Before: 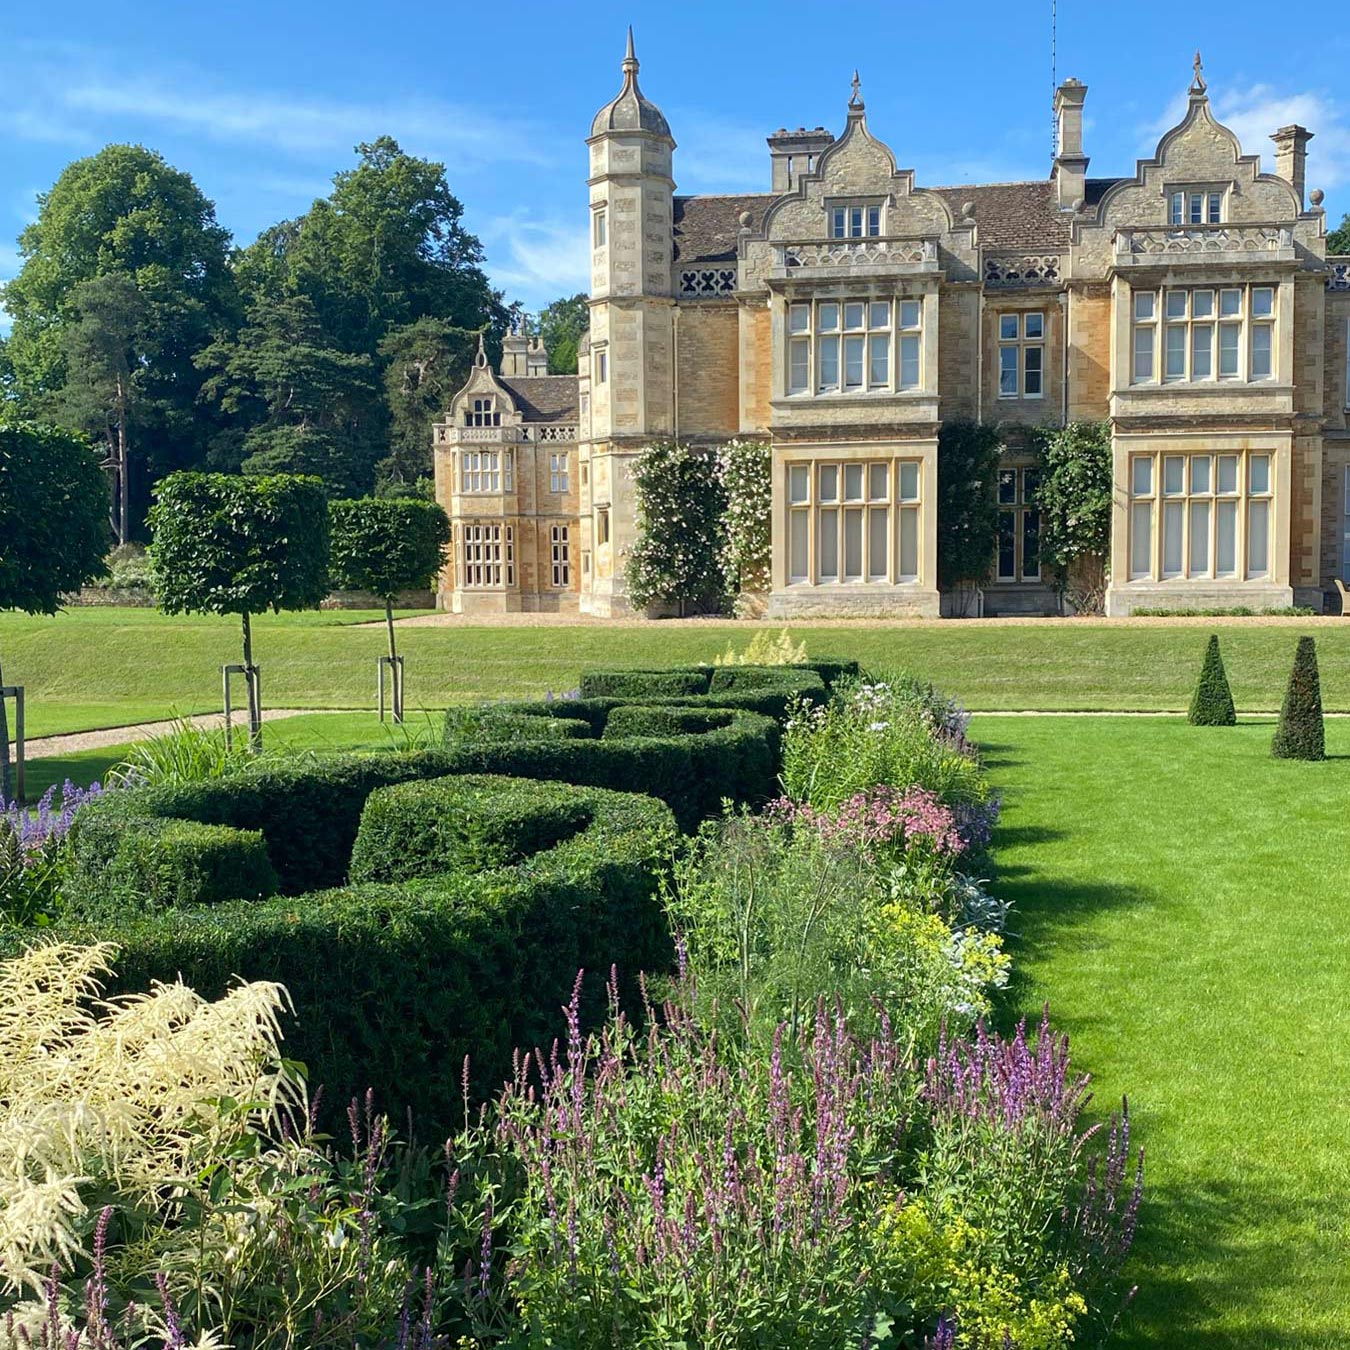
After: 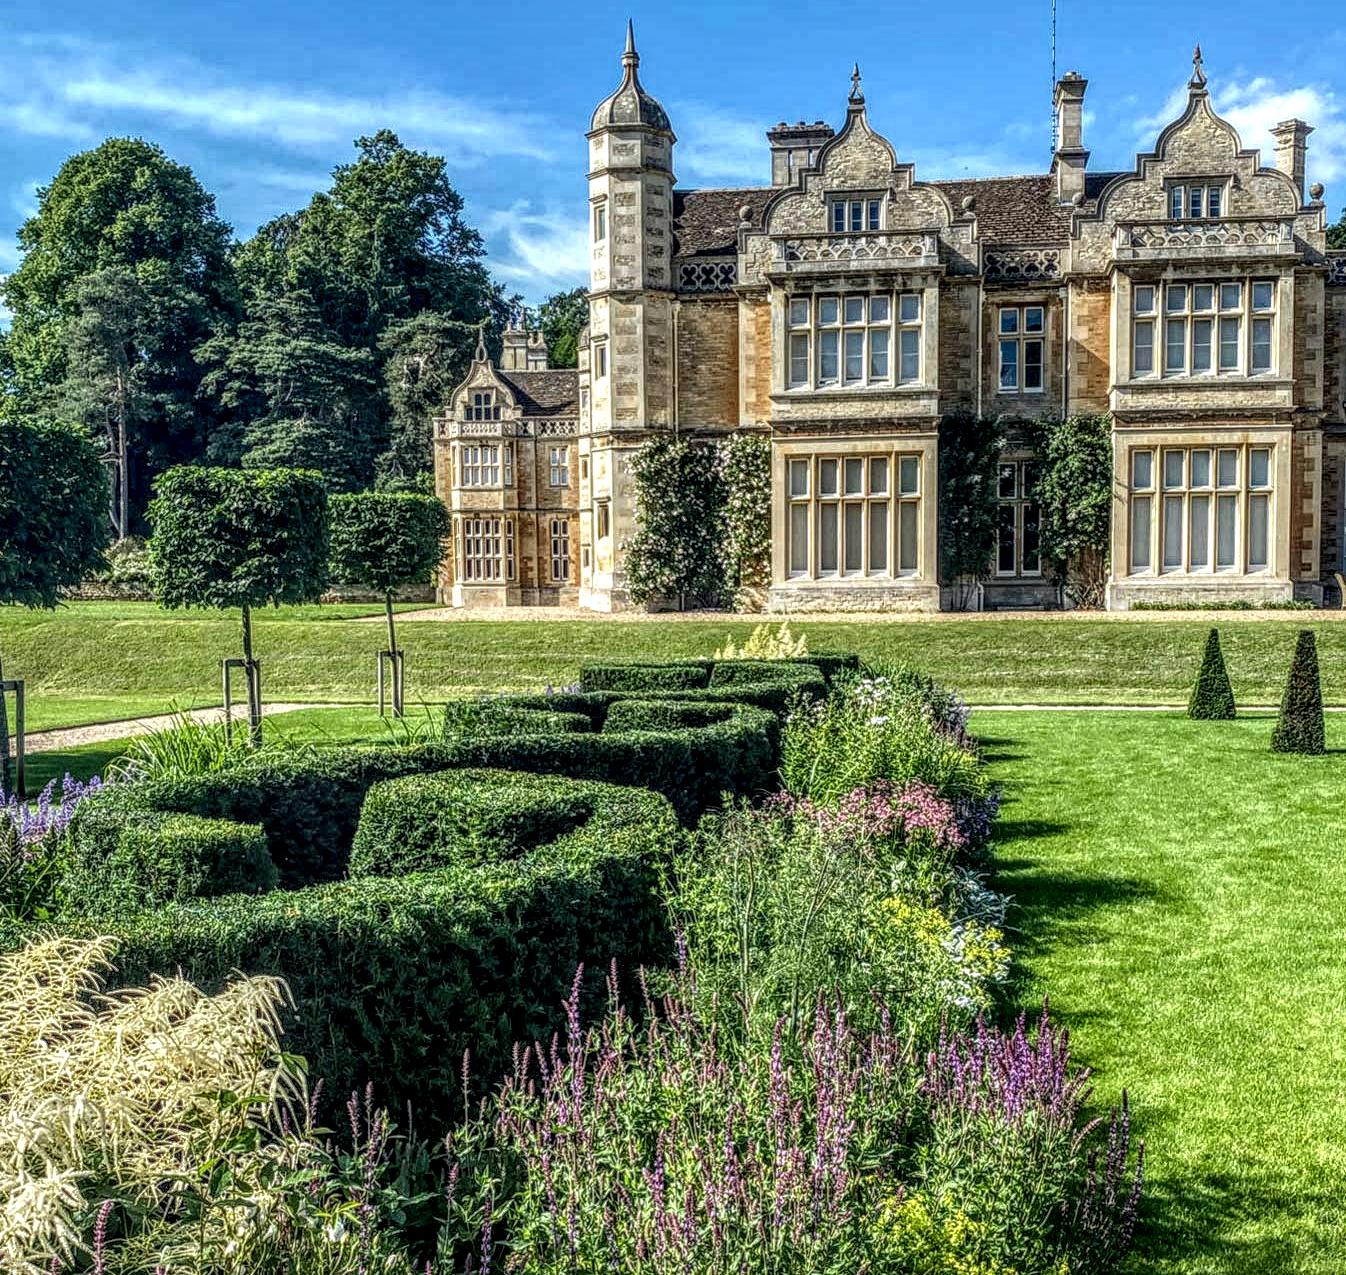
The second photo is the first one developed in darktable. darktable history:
white balance: red 1, blue 1
local contrast: highlights 0%, shadows 0%, detail 300%, midtone range 0.3
crop: top 0.448%, right 0.264%, bottom 5.045%
